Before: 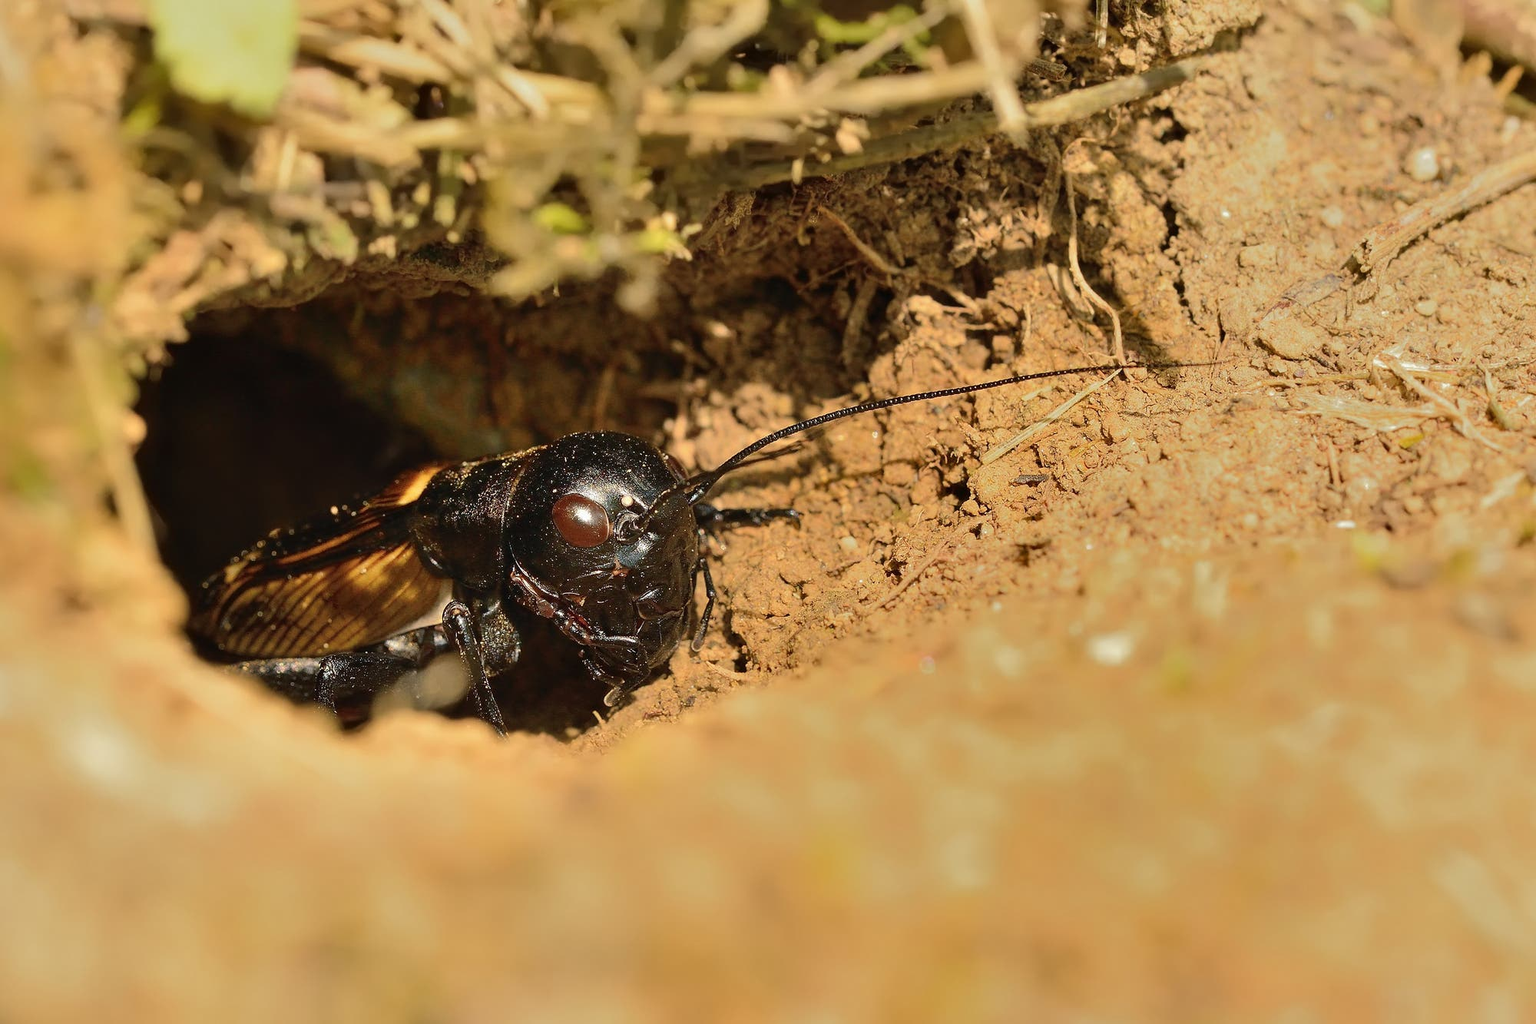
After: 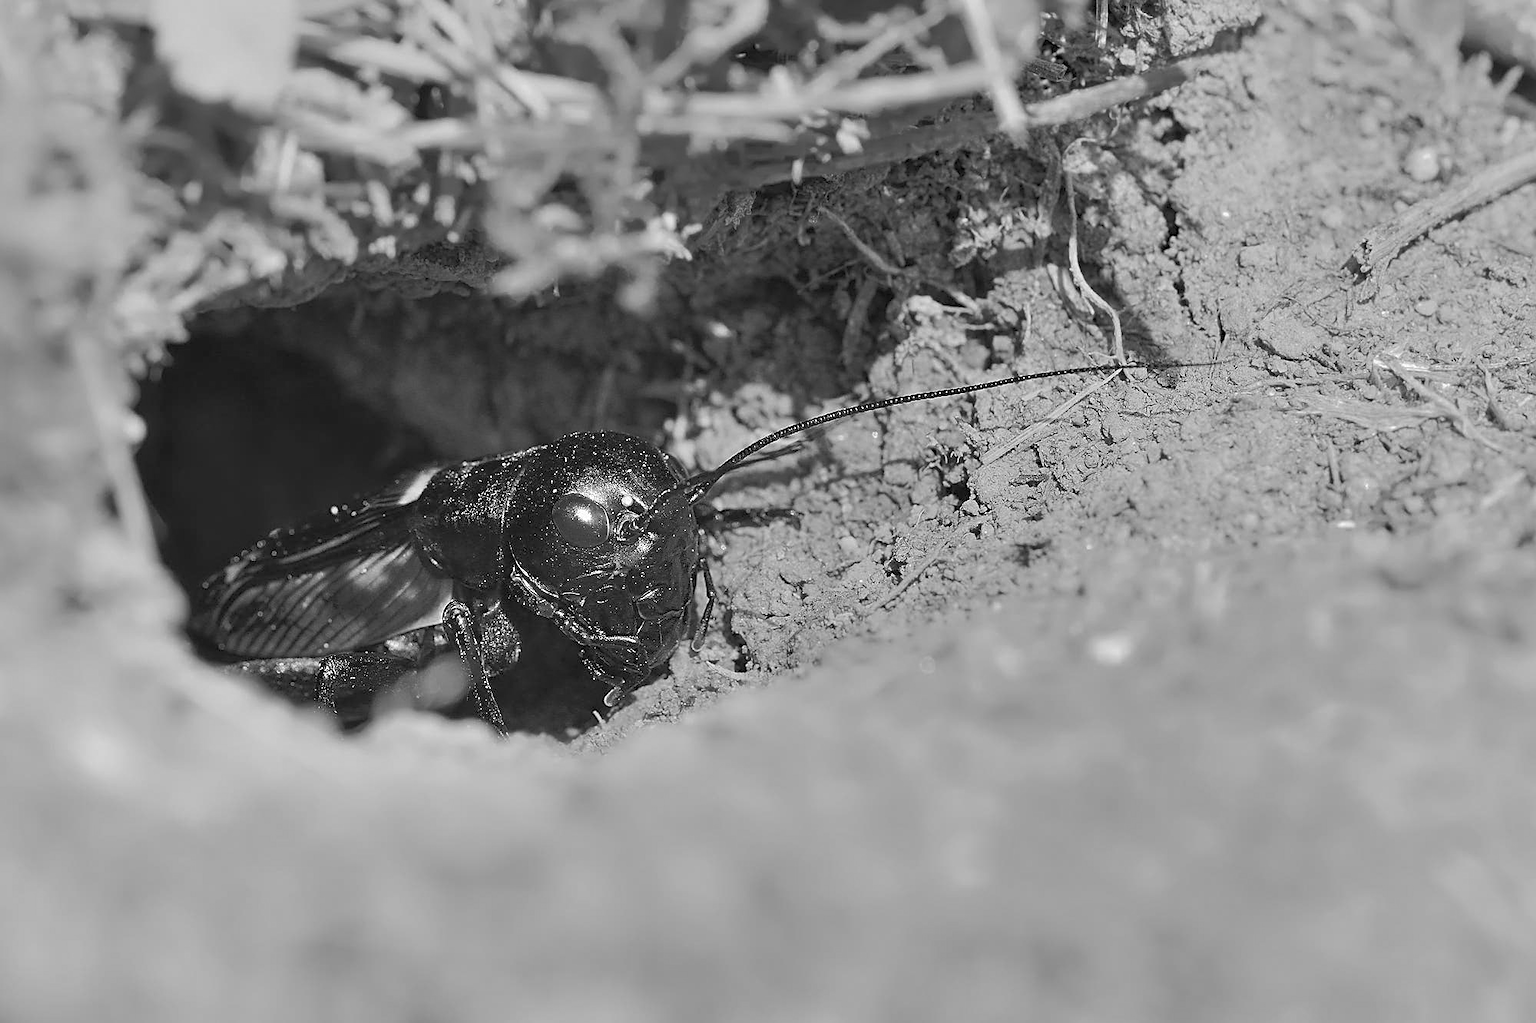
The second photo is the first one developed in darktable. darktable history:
sharpen: on, module defaults
monochrome: on, module defaults
rgb curve: curves: ch0 [(0, 0) (0.072, 0.166) (0.217, 0.293) (0.414, 0.42) (1, 1)], compensate middle gray true, preserve colors basic power
